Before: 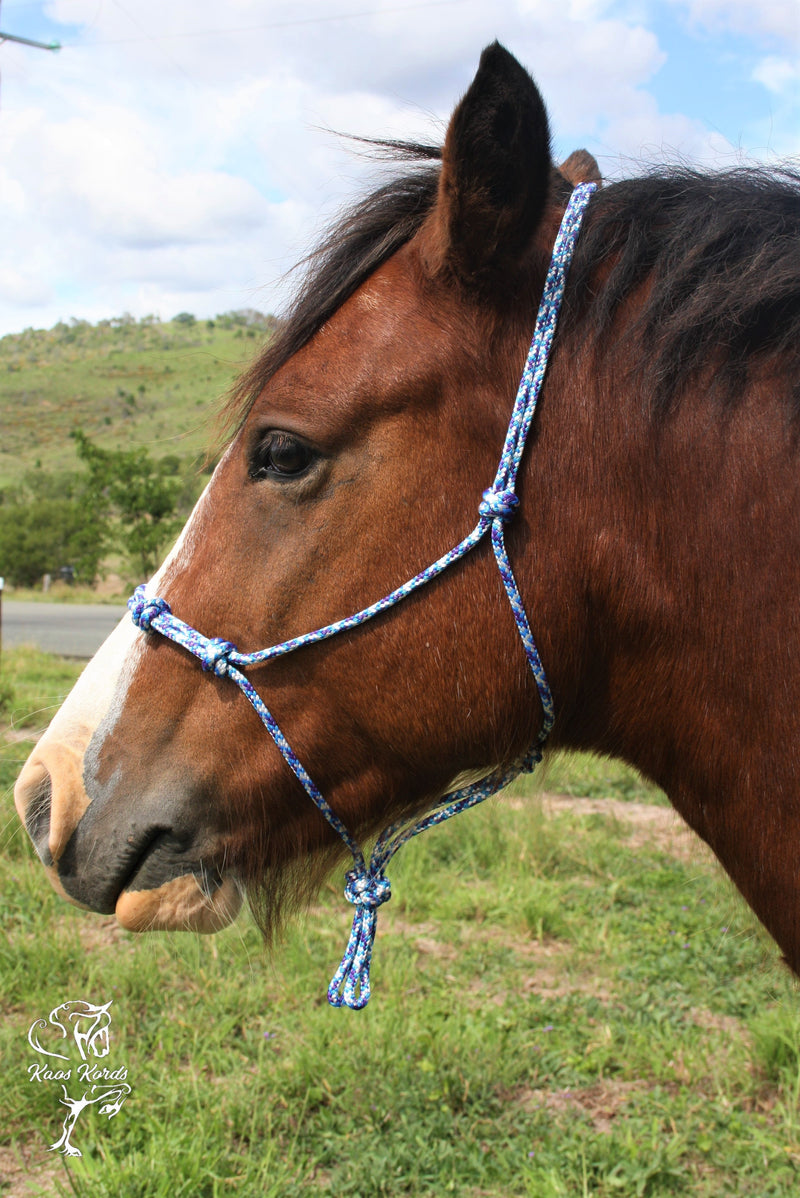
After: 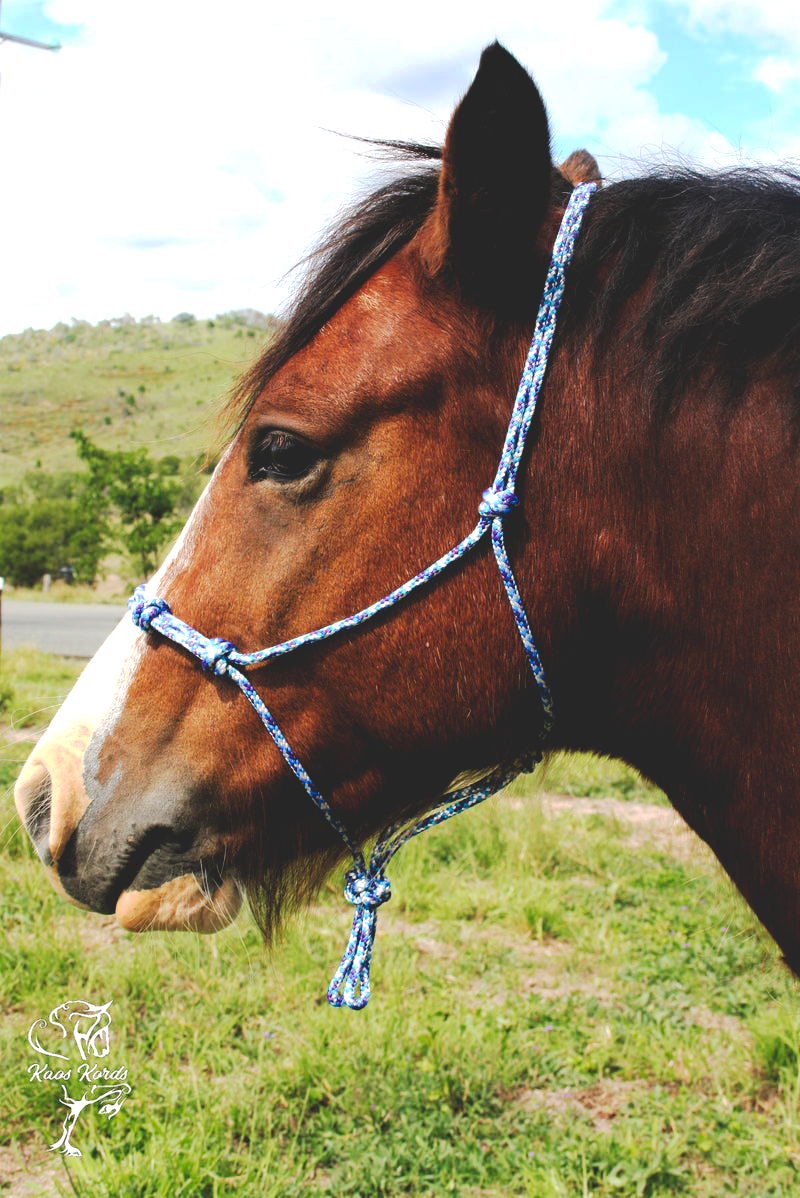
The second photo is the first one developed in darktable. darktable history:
tone equalizer: -8 EV -0.394 EV, -7 EV -0.428 EV, -6 EV -0.372 EV, -5 EV -0.188 EV, -3 EV 0.199 EV, -2 EV 0.305 EV, -1 EV 0.372 EV, +0 EV 0.419 EV, mask exposure compensation -0.513 EV
tone curve: curves: ch0 [(0, 0) (0.003, 0.15) (0.011, 0.151) (0.025, 0.15) (0.044, 0.15) (0.069, 0.151) (0.1, 0.153) (0.136, 0.16) (0.177, 0.183) (0.224, 0.21) (0.277, 0.253) (0.335, 0.309) (0.399, 0.389) (0.468, 0.479) (0.543, 0.58) (0.623, 0.677) (0.709, 0.747) (0.801, 0.808) (0.898, 0.87) (1, 1)], preserve colors none
